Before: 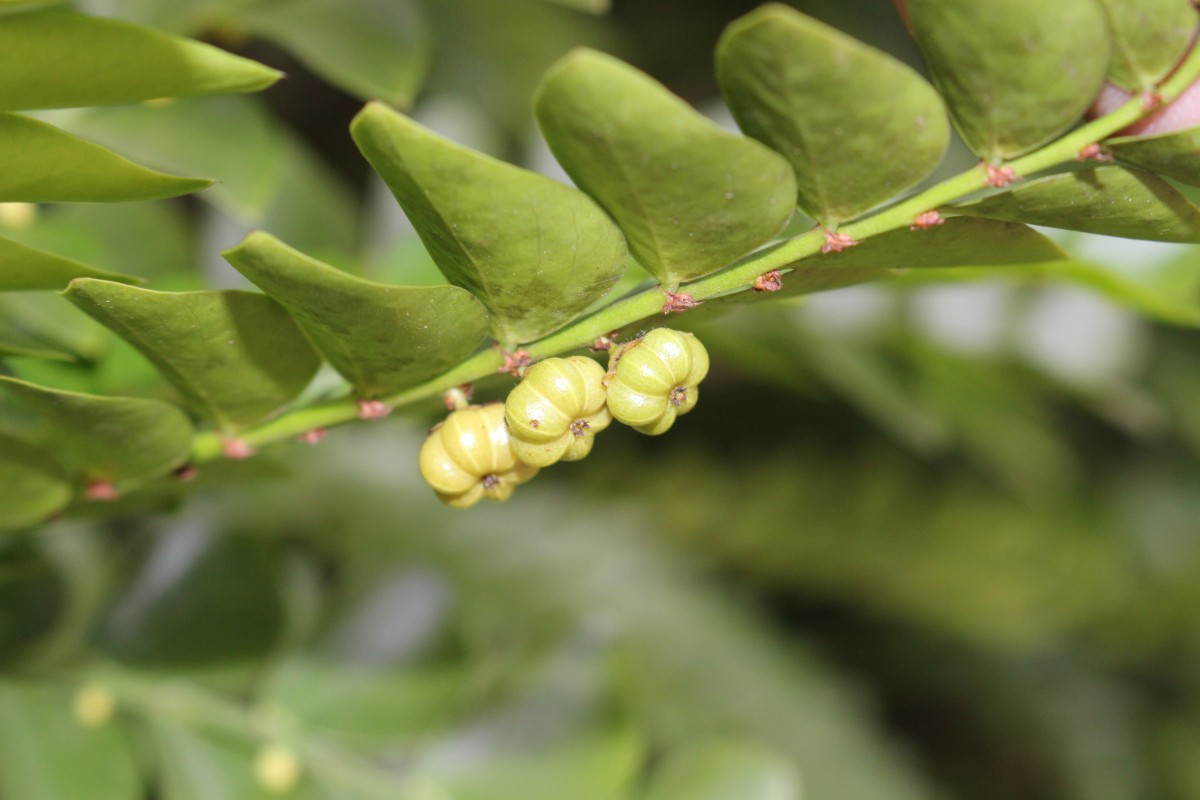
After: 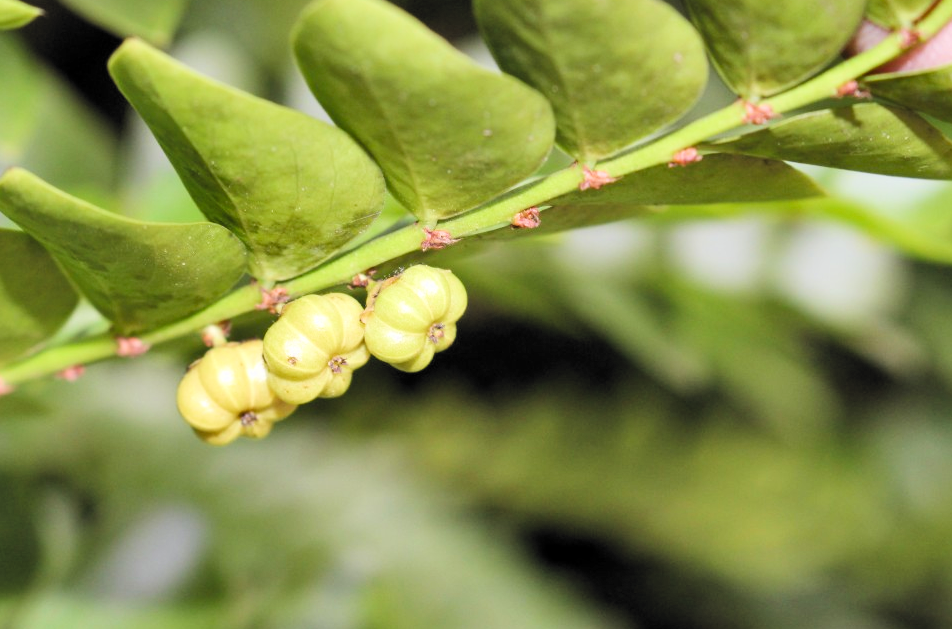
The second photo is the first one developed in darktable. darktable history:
crop and rotate: left 20.246%, top 7.97%, right 0.341%, bottom 13.364%
exposure: black level correction 0, exposure 0.696 EV, compensate exposure bias true, compensate highlight preservation false
shadows and highlights: shadows 30.6, highlights -63.27, soften with gaussian
levels: levels [0.016, 0.492, 0.969]
filmic rgb: black relative exposure -5.14 EV, white relative exposure 3.97 EV, threshold 3 EV, hardness 2.9, contrast 1.204, highlights saturation mix -29.43%, color science v6 (2022), enable highlight reconstruction true
